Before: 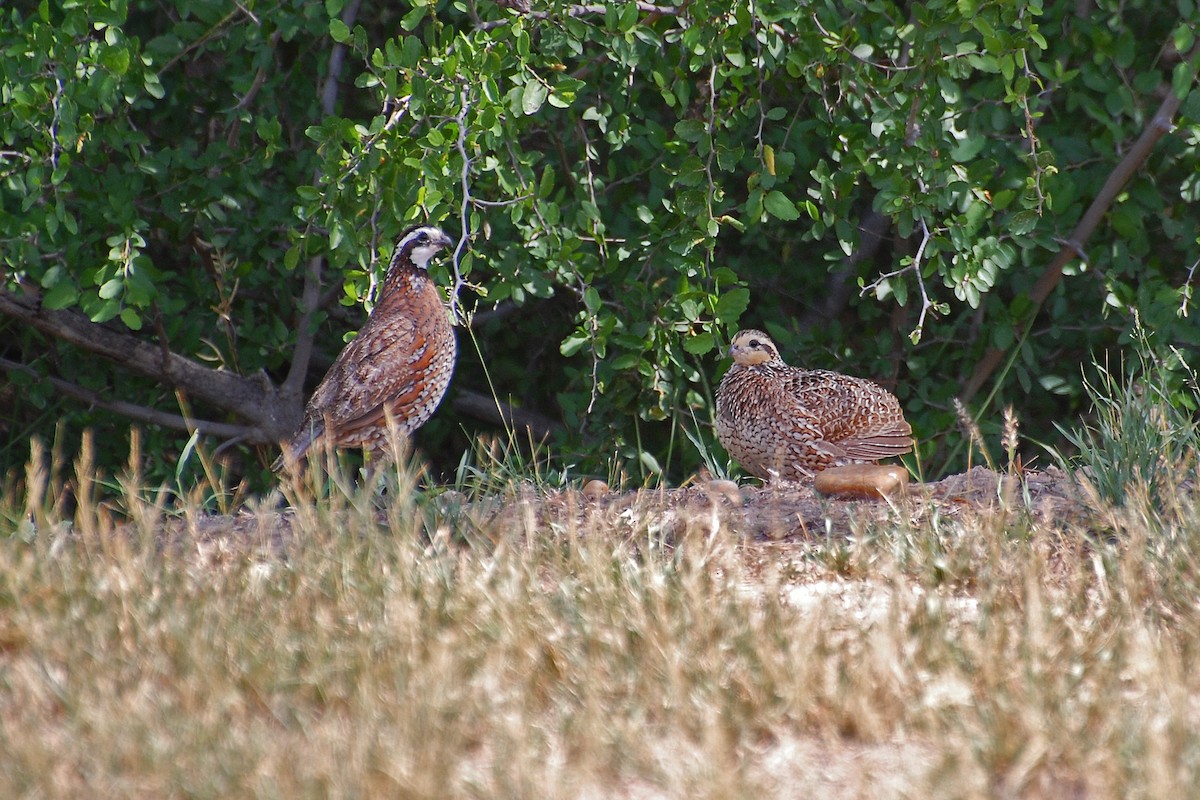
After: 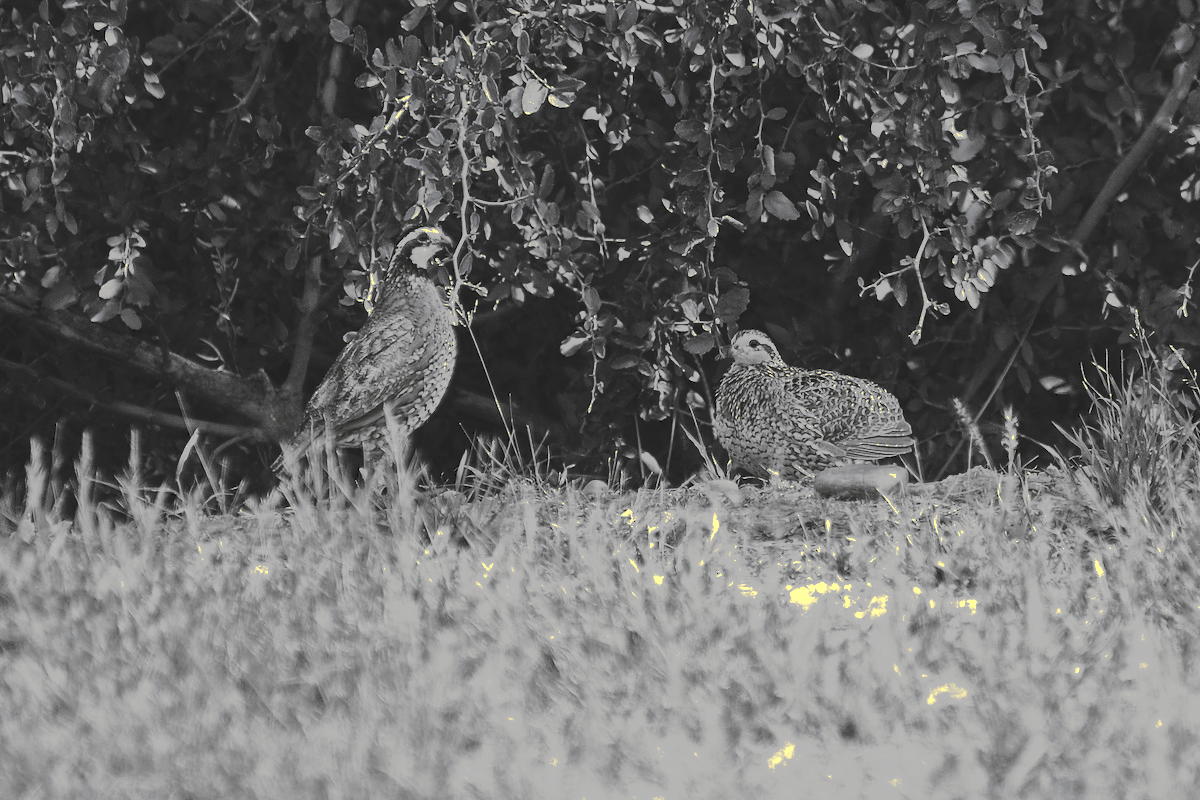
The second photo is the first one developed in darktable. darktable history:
tone curve: curves: ch0 [(0, 0) (0.003, 0.118) (0.011, 0.118) (0.025, 0.122) (0.044, 0.131) (0.069, 0.142) (0.1, 0.155) (0.136, 0.168) (0.177, 0.183) (0.224, 0.216) (0.277, 0.265) (0.335, 0.337) (0.399, 0.415) (0.468, 0.506) (0.543, 0.586) (0.623, 0.665) (0.709, 0.716) (0.801, 0.737) (0.898, 0.744) (1, 1)], preserve colors none
color look up table: target L [100, 81.69, 69.98, 78.8, 75.88, 68.49, 64.74, 56.71, 49.64, 43.73, 44, 23.52, 5.464, 205.38, 72.94, 75.88, 63.22, 67.74, 61.32, 62.46, 45.36, 38.52, 25.76, 100, 100, 81.69, 77.34, 64.74, 100, 67.74, 53.19, 65.49, 69.98, 81.69, 65.11, 44.41, 29.73, 37.13, 35.44, 18.94, 11.76, 81.69, 84.56, 84.56, 72.94, 81.69, 65.49, 53.19, 36.15], target a [-1.815, -0.298, -0.105, -0.102, -0.302, -0.002, -0.001, 0, 0, 0.001, 0, 0, -0.001, 0.001, -0.104, -0.302, -0.001, -0.002, 0, -0.001, 0.001, 0.001, 0, -1.815, -1.815, -0.298, -0.103, -0.001, -1.815, -0.002, 0, -0.001, -0.105, -0.298, 0, 0, 0, 0.001, 0.001, -0.128, 0, -0.298, -0.296, -0.296, -0.104, -0.298, -0.001, 0, 0], target b [25.41, 3.751, 1.302, 1.269, 3.813, 0.019, 0.018, 0.001, 0.001, -0.004, -0.004, -0.003, 0.007, -0.004, 1.291, 3.813, 0.018, 0.019, 0.001, 0.001, -0.004, -0.004, 0, 25.41, 25.41, 3.751, 1.273, 0.018, 25.41, 0.019, 0.001, 0.001, 1.302, 3.751, 0.001, 0.001, 0, -0.004, -0.004, 1.618, 0.001, 3.751, 3.724, 3.724, 1.291, 3.751, 0.001, 0.001, 0], num patches 49
